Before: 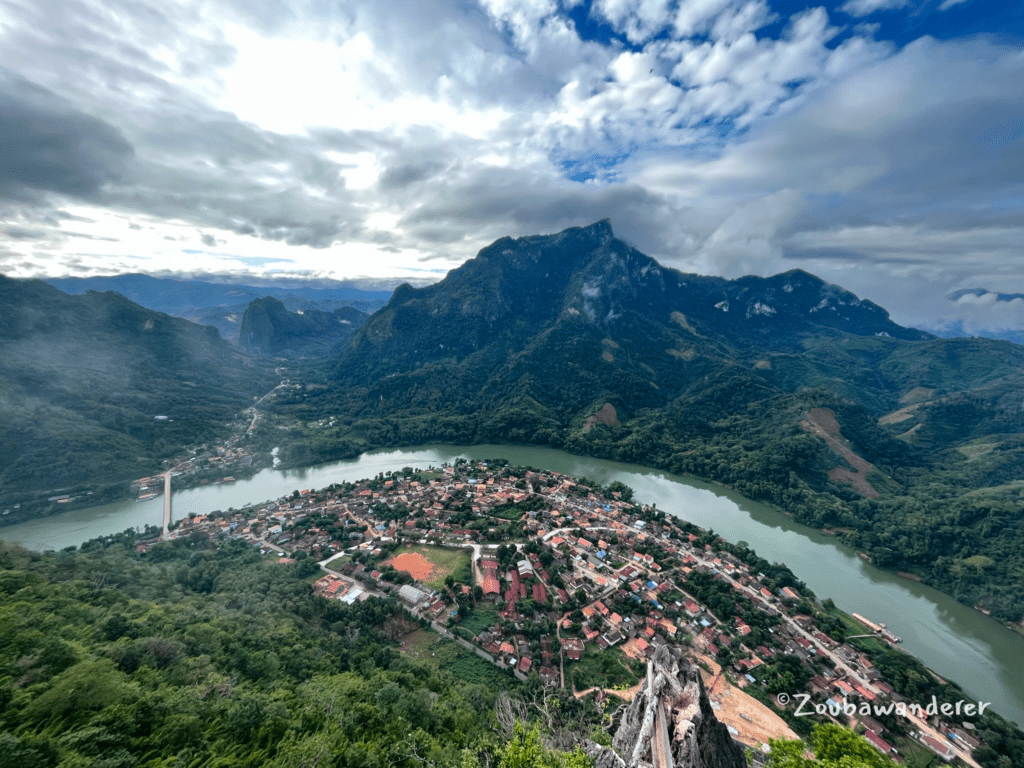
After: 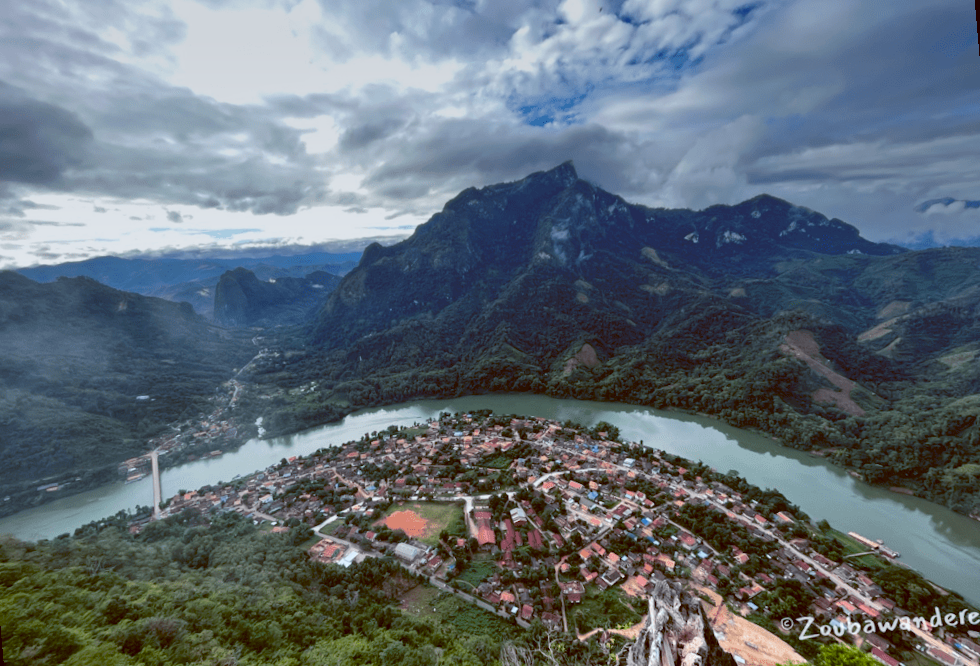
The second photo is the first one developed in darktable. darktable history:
rotate and perspective: rotation -5°, crop left 0.05, crop right 0.952, crop top 0.11, crop bottom 0.89
graduated density: on, module defaults
color balance: lift [1, 1.015, 1.004, 0.985], gamma [1, 0.958, 0.971, 1.042], gain [1, 0.956, 0.977, 1.044]
